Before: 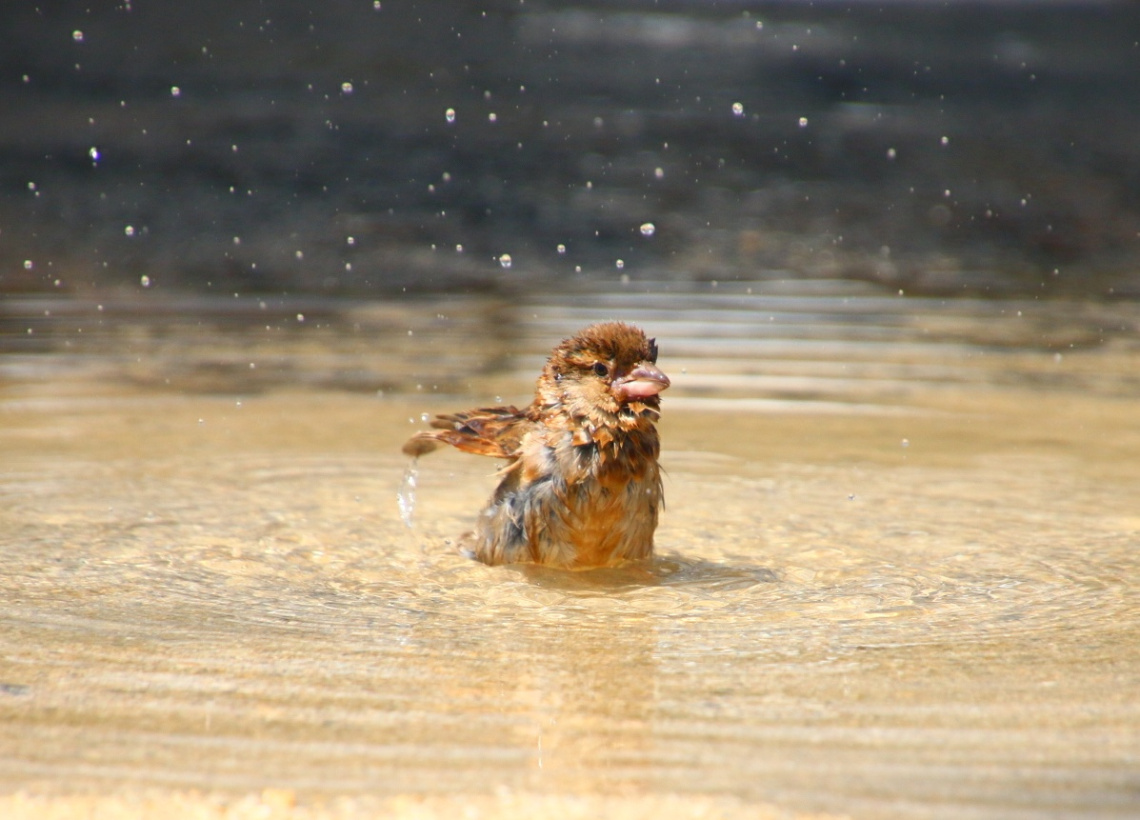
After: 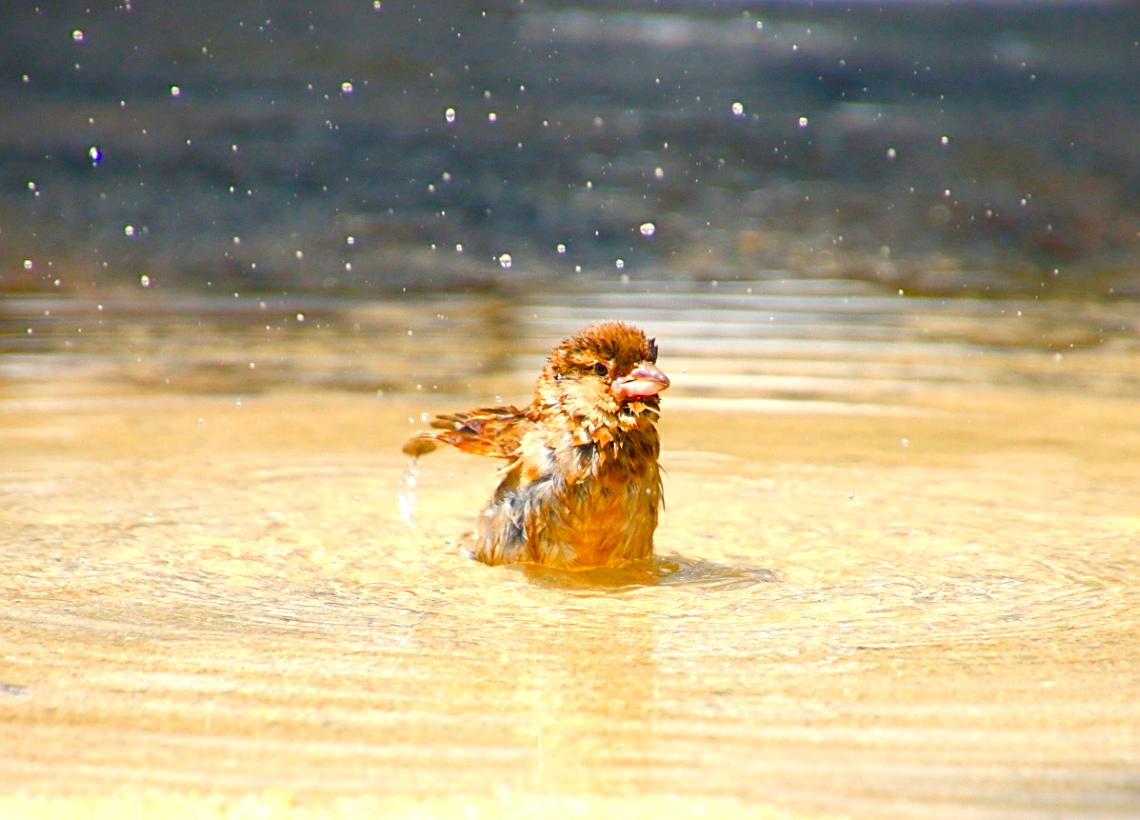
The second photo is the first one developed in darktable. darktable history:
exposure: exposure 0.464 EV, compensate exposure bias true, compensate highlight preservation false
sharpen: on, module defaults
contrast brightness saturation: brightness 0.089, saturation 0.195
color balance rgb: global offset › luminance -0.483%, linear chroma grading › shadows 16.455%, perceptual saturation grading › global saturation 26.142%, perceptual saturation grading › highlights -28.427%, perceptual saturation grading › mid-tones 15.326%, perceptual saturation grading › shadows 33.298%, global vibrance 2.475%
